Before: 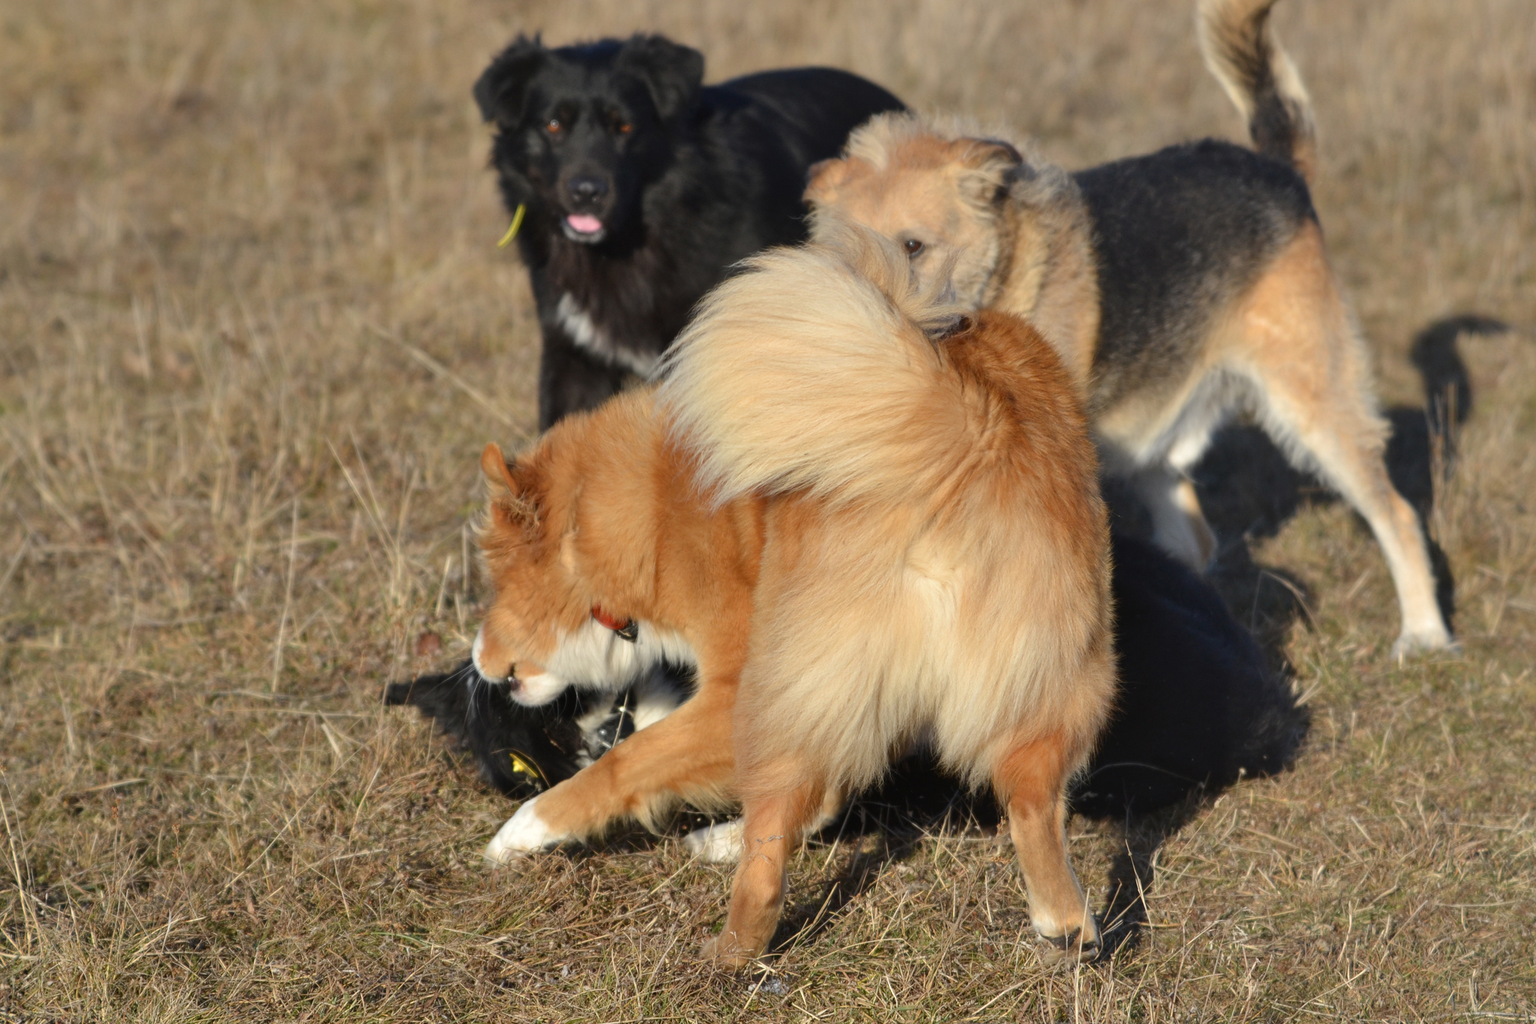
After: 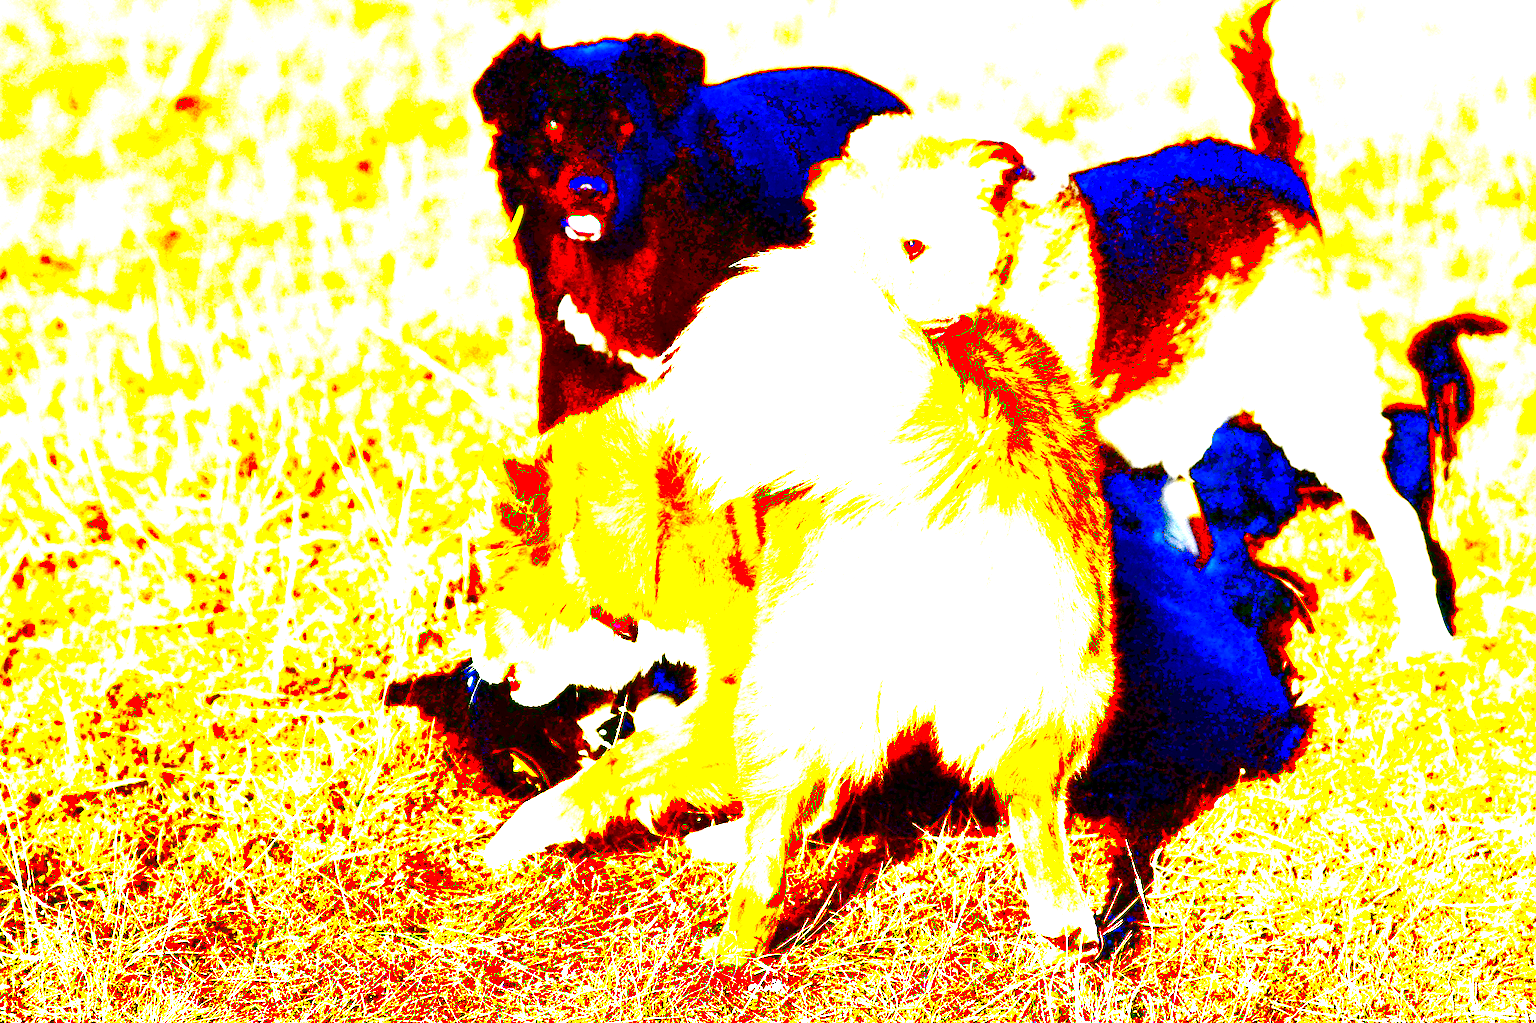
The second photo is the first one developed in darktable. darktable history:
local contrast: mode bilateral grid, contrast 19, coarseness 51, detail 119%, midtone range 0.2
exposure: black level correction 0.099, exposure 2.914 EV, compensate highlight preservation false
